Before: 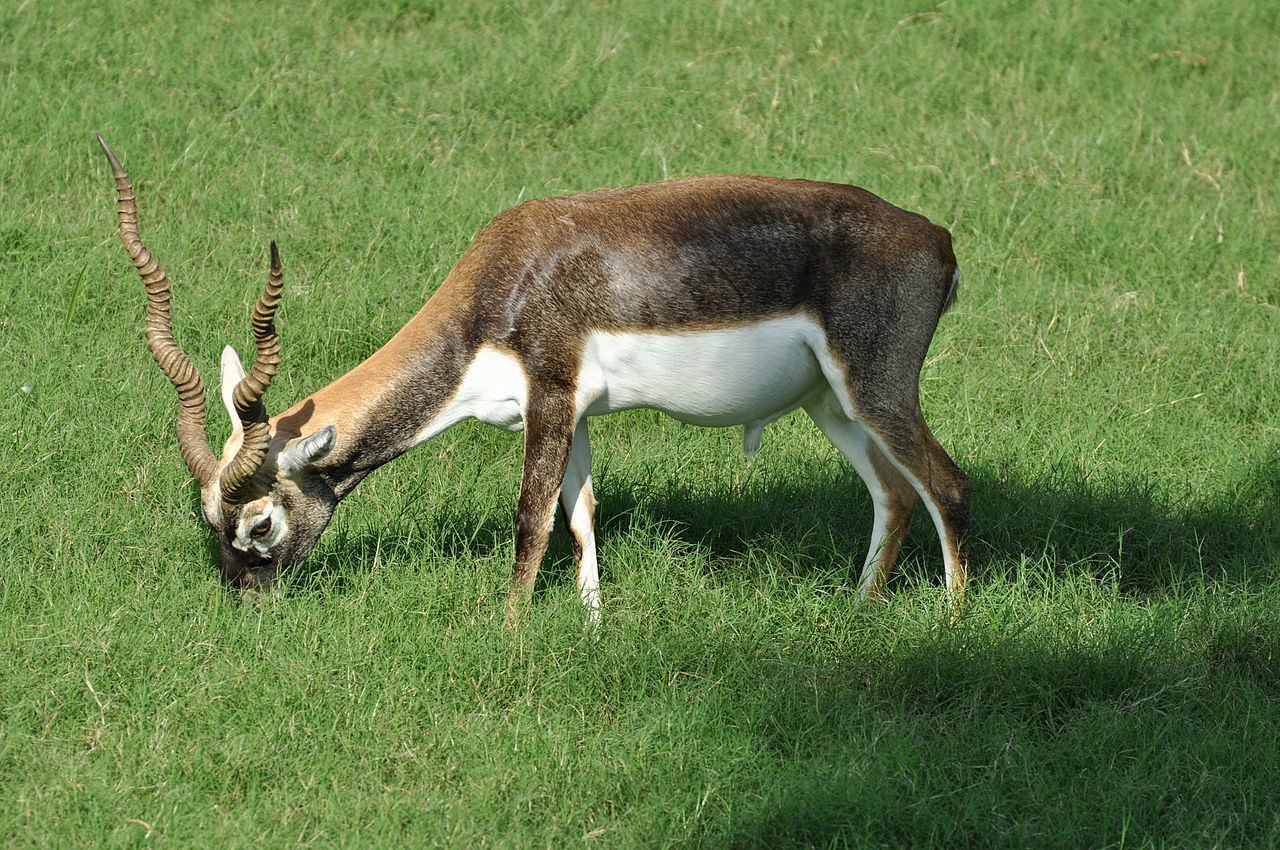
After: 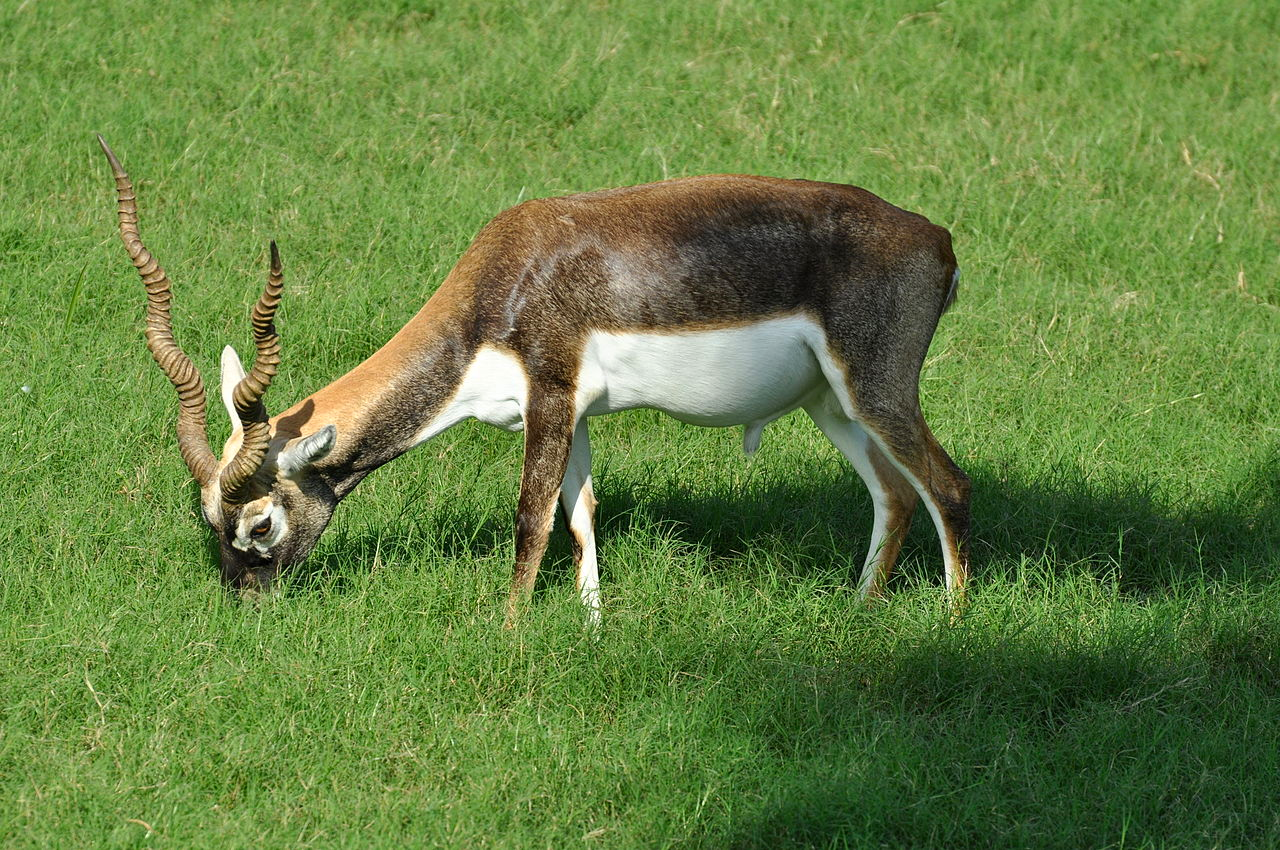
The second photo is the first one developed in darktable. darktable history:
tone equalizer: on, module defaults
contrast brightness saturation: contrast 0.04, saturation 0.16
